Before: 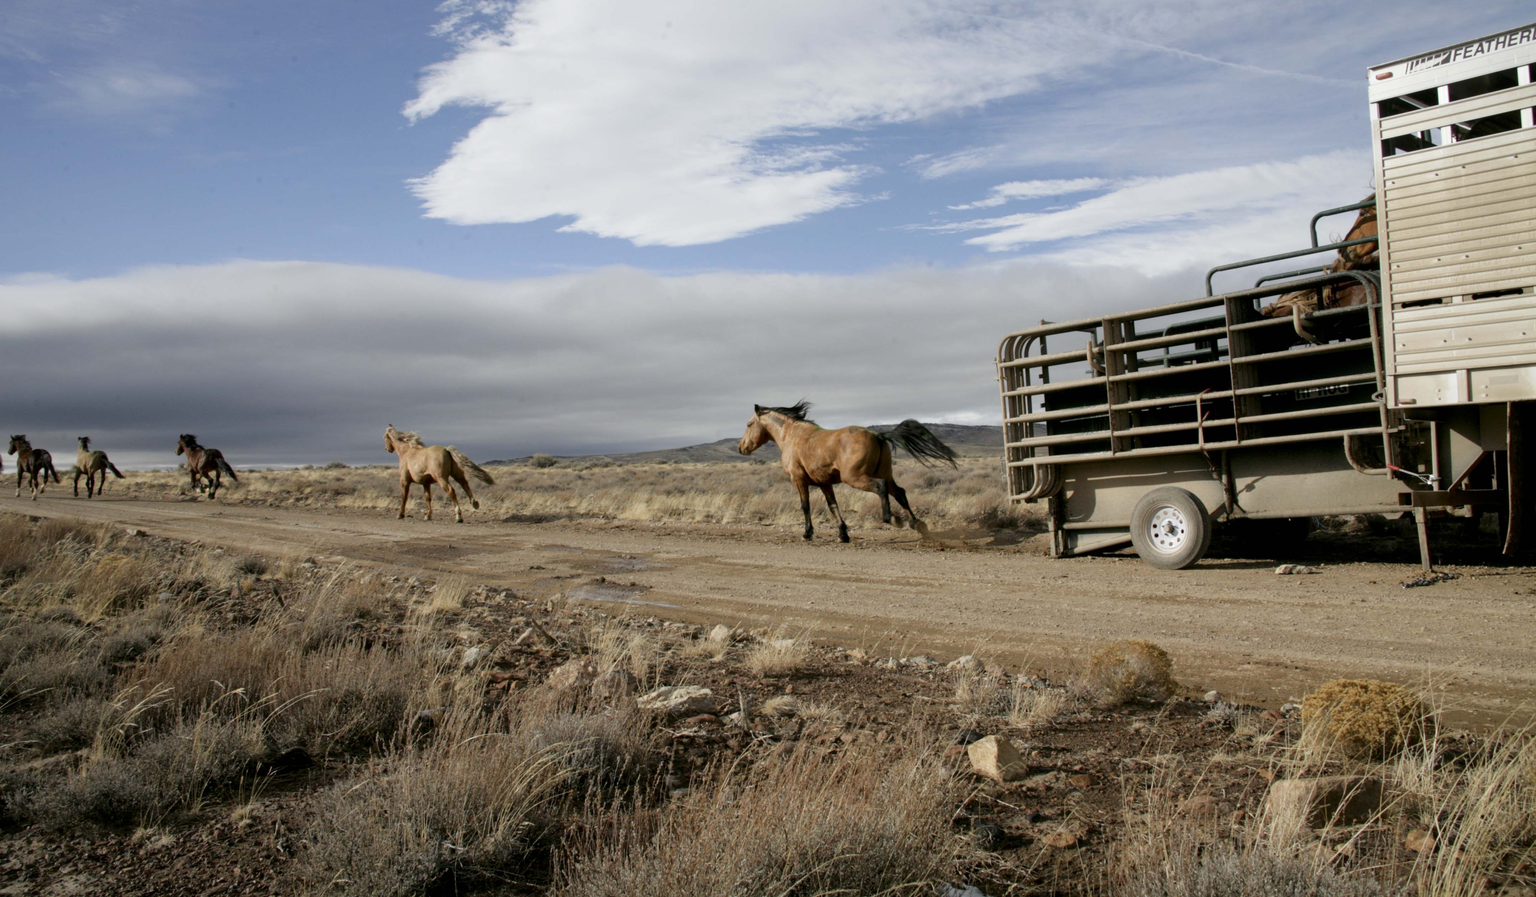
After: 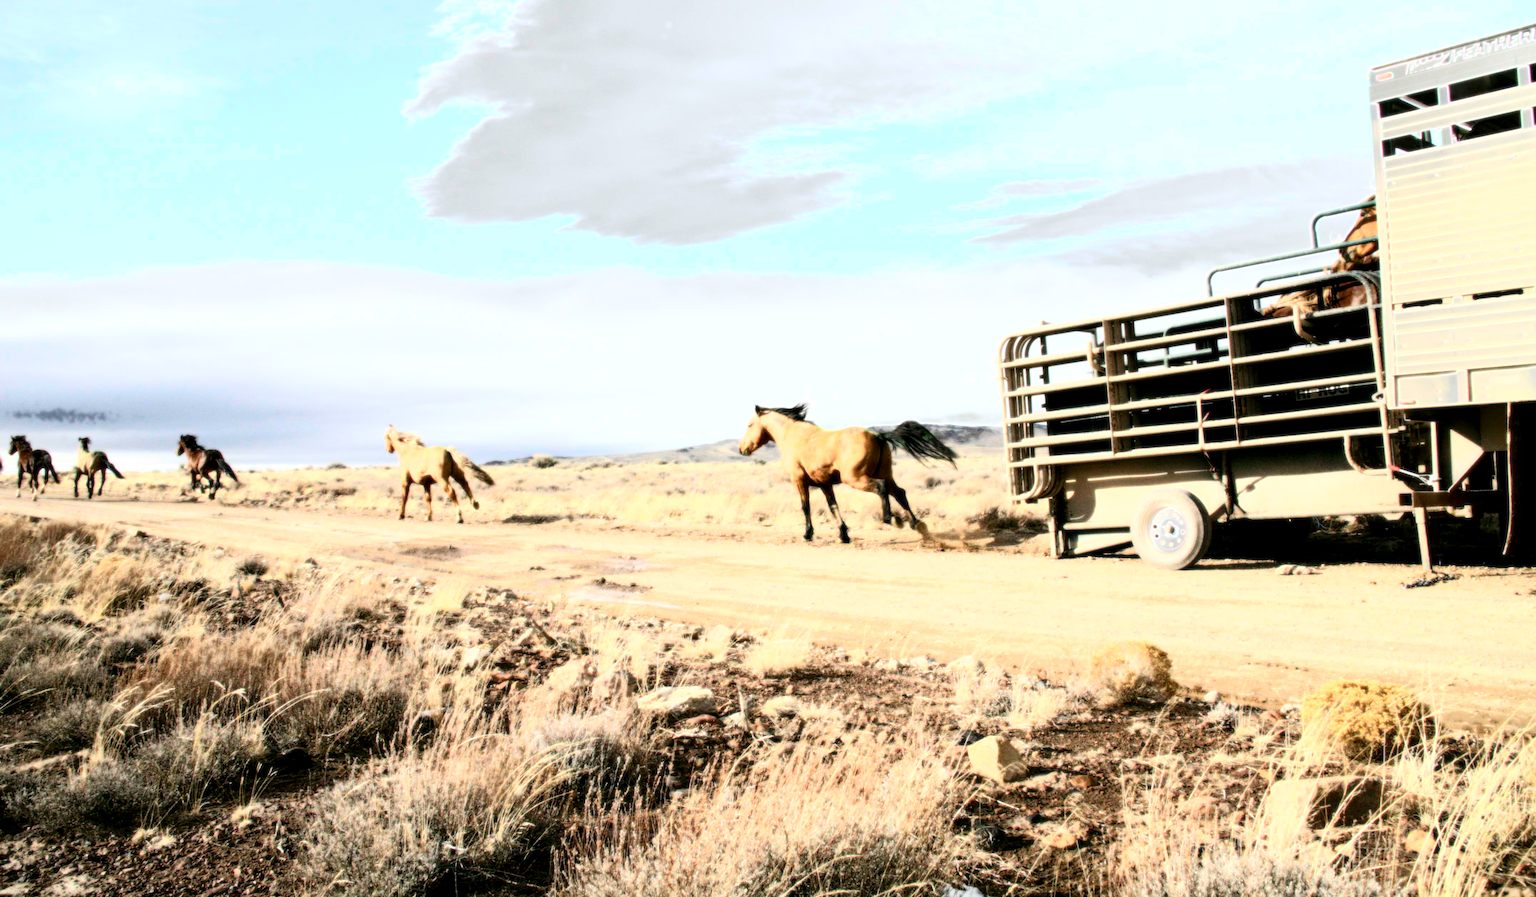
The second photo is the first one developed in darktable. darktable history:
levels: levels [0, 0.352, 0.703]
bloom: size 0%, threshold 54.82%, strength 8.31%
grain: coarseness 0.09 ISO
exposure: exposure 0.02 EV, compensate highlight preservation false
